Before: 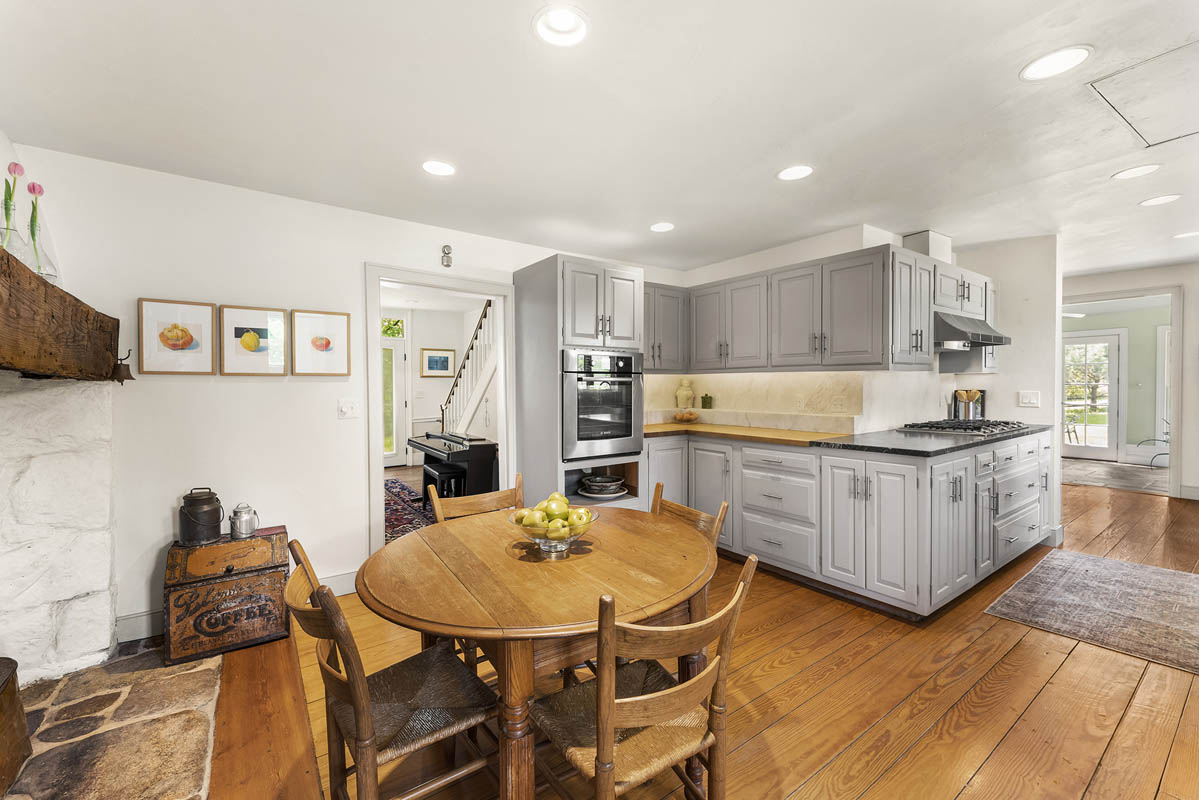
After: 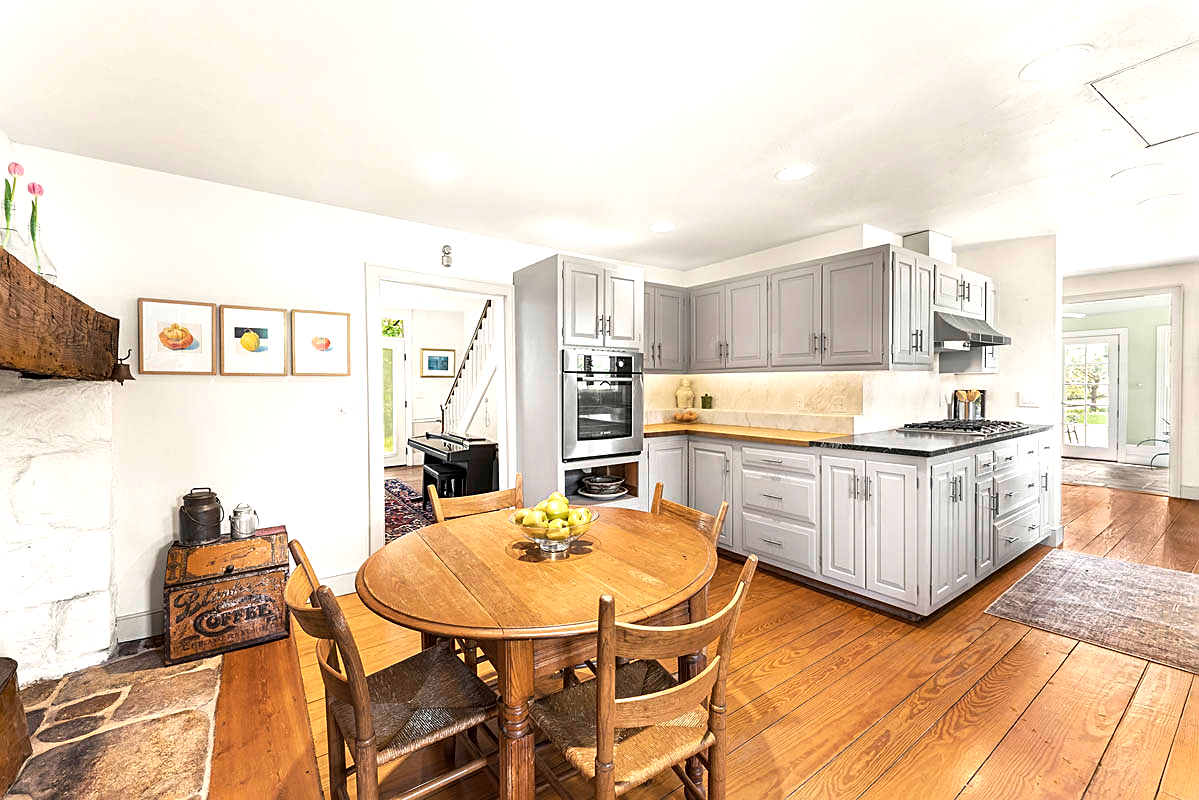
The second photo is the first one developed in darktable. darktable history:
sharpen: on, module defaults
exposure: exposure 0.64 EV, compensate highlight preservation false
contrast brightness saturation: saturation -0.05
